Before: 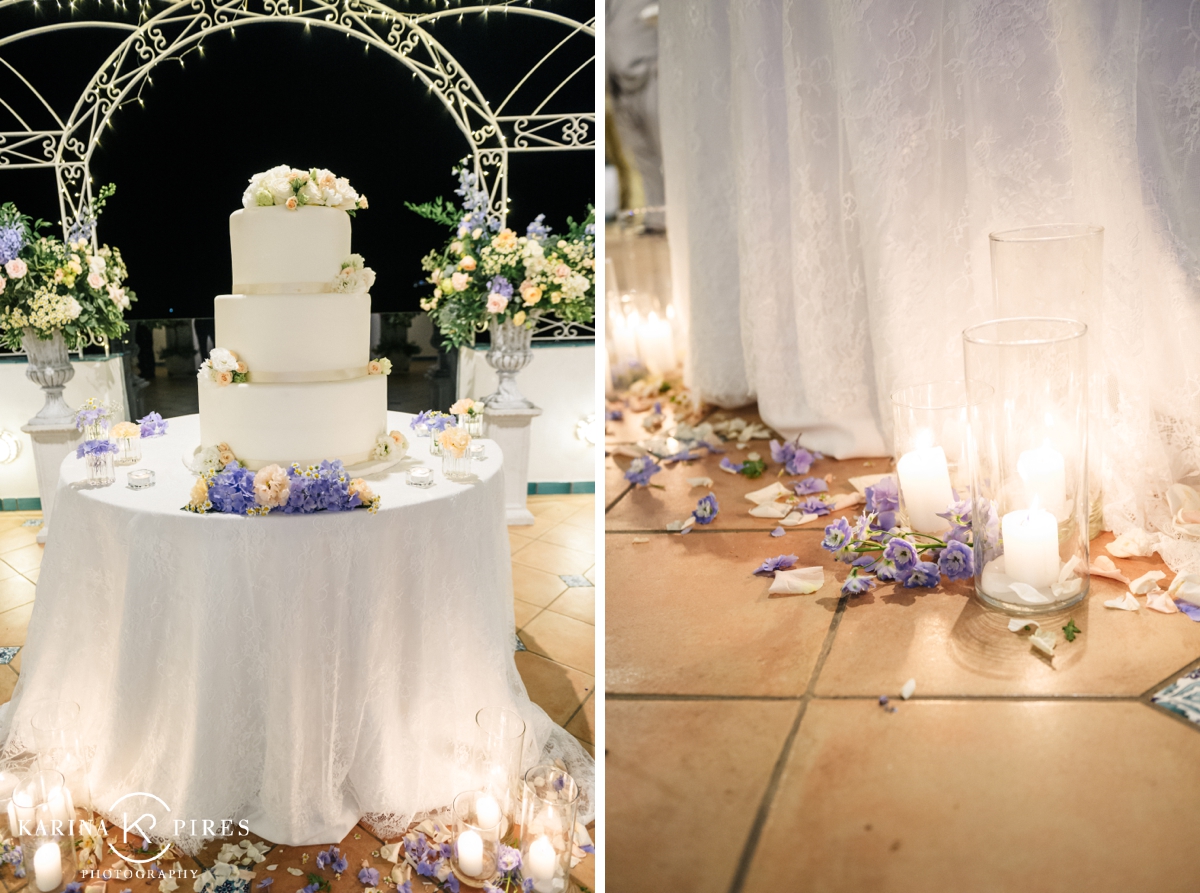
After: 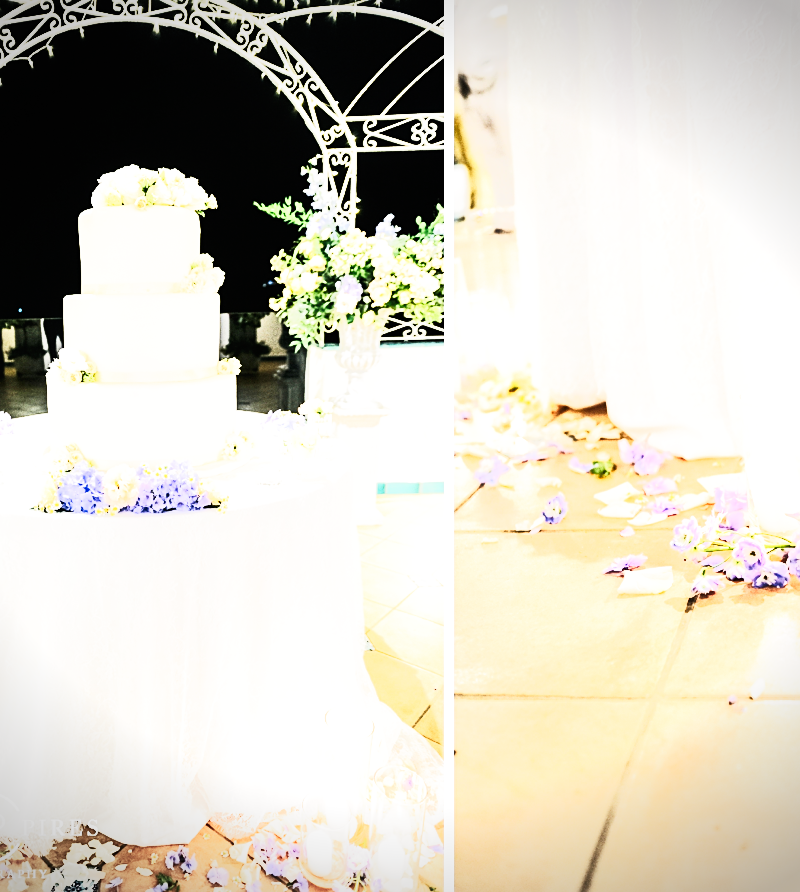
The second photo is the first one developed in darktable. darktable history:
tone equalizer: -8 EV -0.506 EV, -7 EV -0.316 EV, -6 EV -0.076 EV, -5 EV 0.409 EV, -4 EV 0.985 EV, -3 EV 0.796 EV, -2 EV -0.006 EV, -1 EV 0.139 EV, +0 EV -0.027 EV, edges refinement/feathering 500, mask exposure compensation -1.57 EV, preserve details no
crop and rotate: left 12.589%, right 20.725%
exposure: exposure 0.348 EV, compensate highlight preservation false
sharpen: amount 0.218
vignetting: fall-off start 97.22%, width/height ratio 1.186
base curve: curves: ch0 [(0, 0) (0.007, 0.004) (0.027, 0.03) (0.046, 0.07) (0.207, 0.54) (0.442, 0.872) (0.673, 0.972) (1, 1)], preserve colors none
shadows and highlights: shadows -1.09, highlights 38.78
